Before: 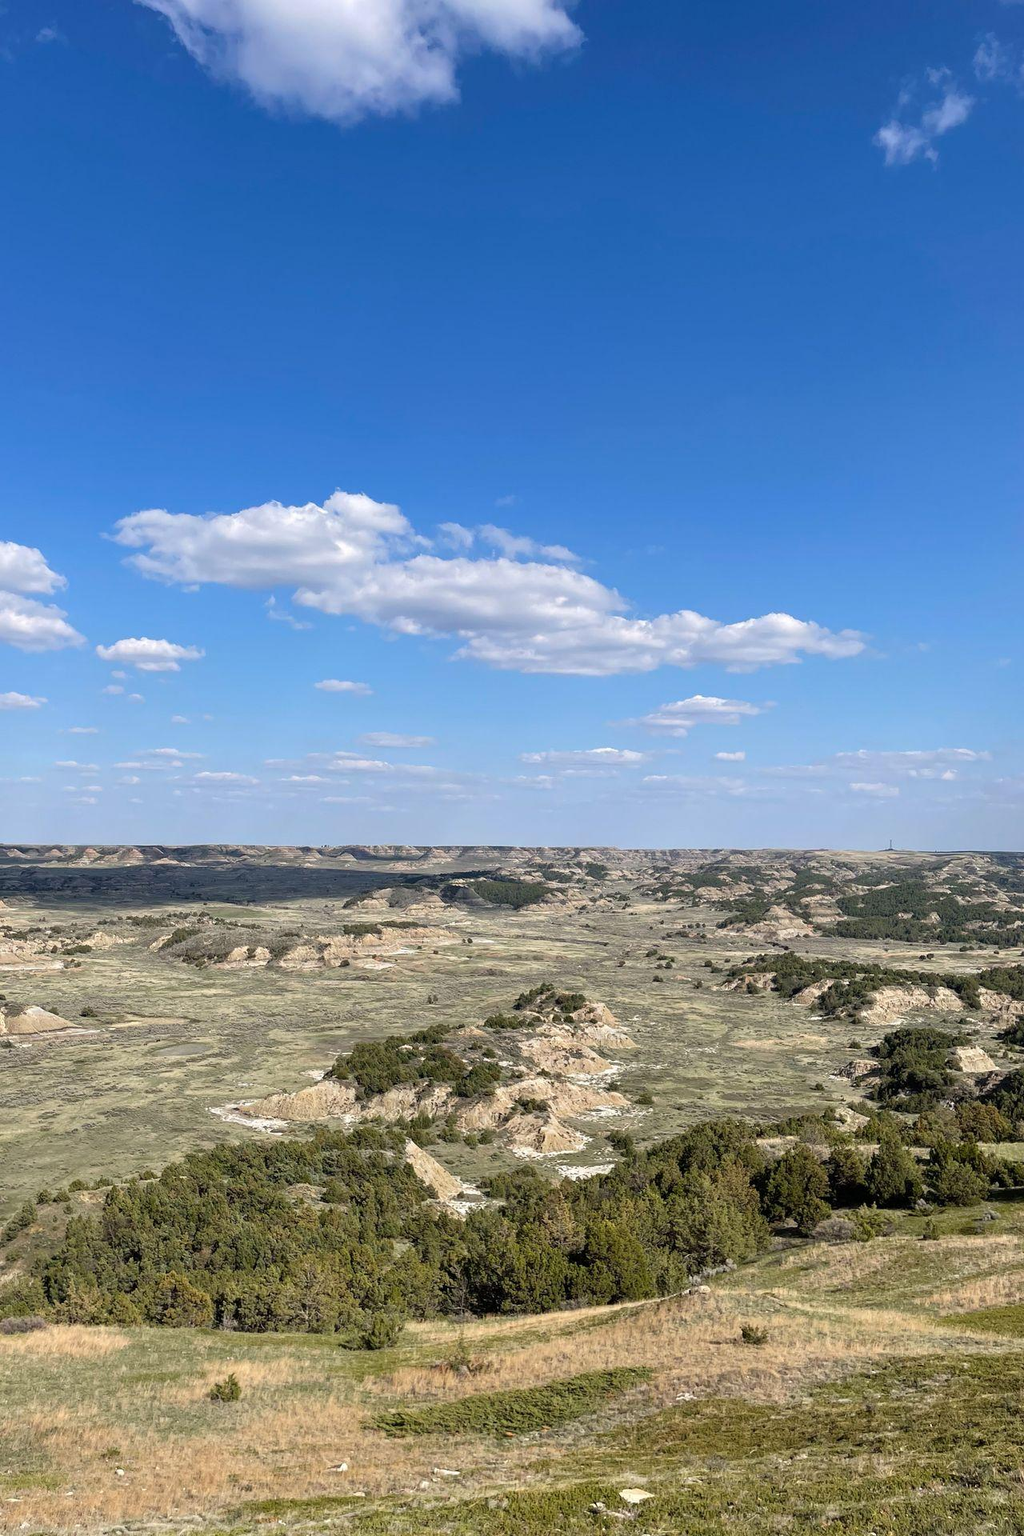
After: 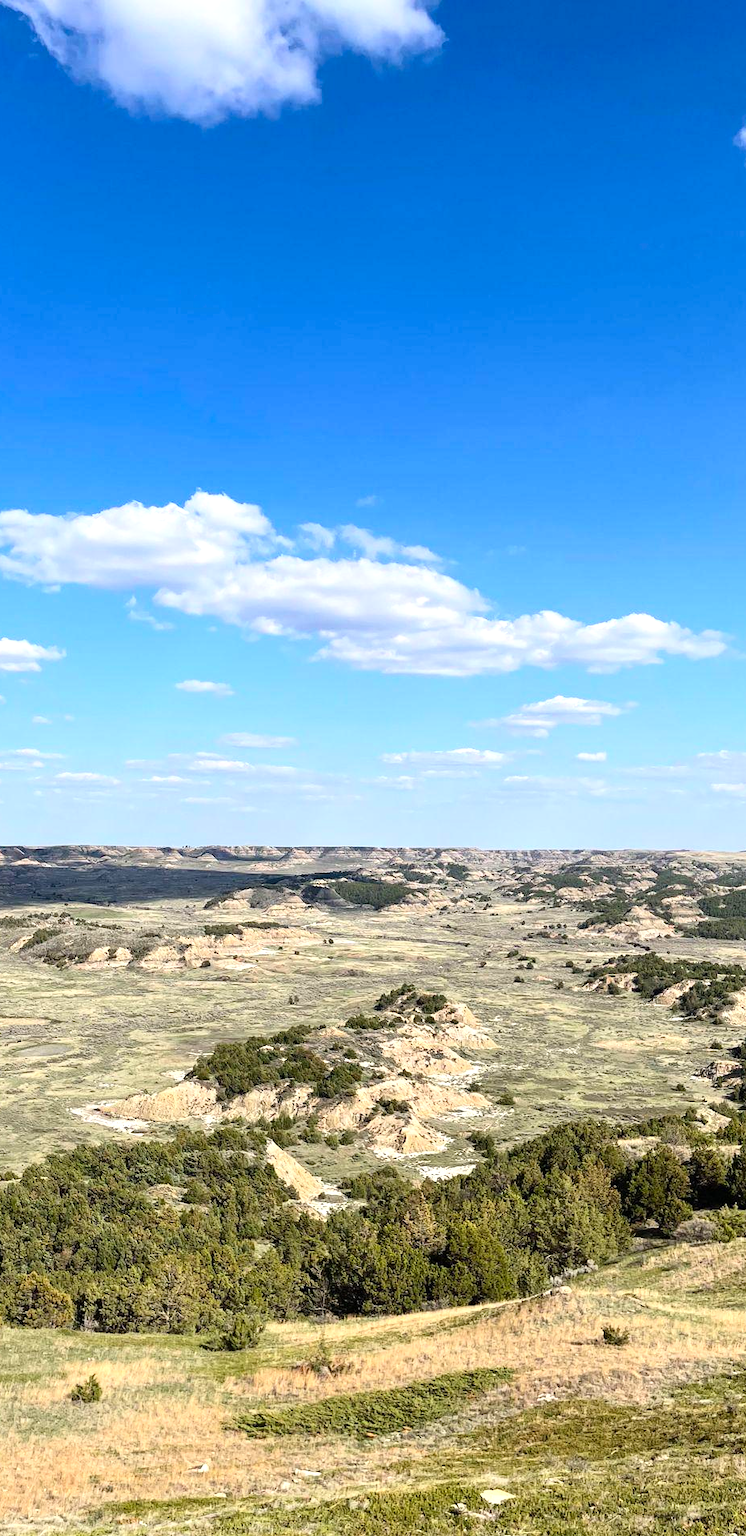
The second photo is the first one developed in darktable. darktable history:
crop: left 13.605%, right 13.471%
contrast brightness saturation: contrast 0.226, brightness 0.109, saturation 0.285
shadows and highlights: radius 46.03, white point adjustment 6.57, compress 79.47%, soften with gaussian
